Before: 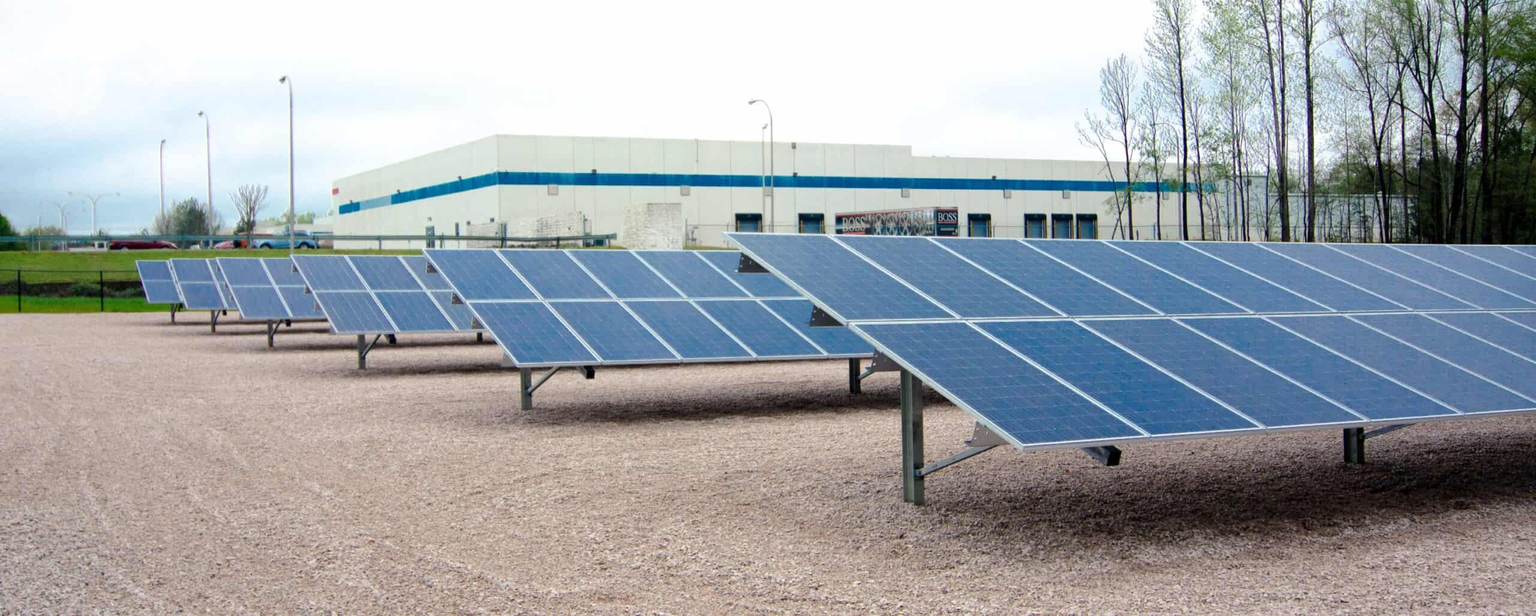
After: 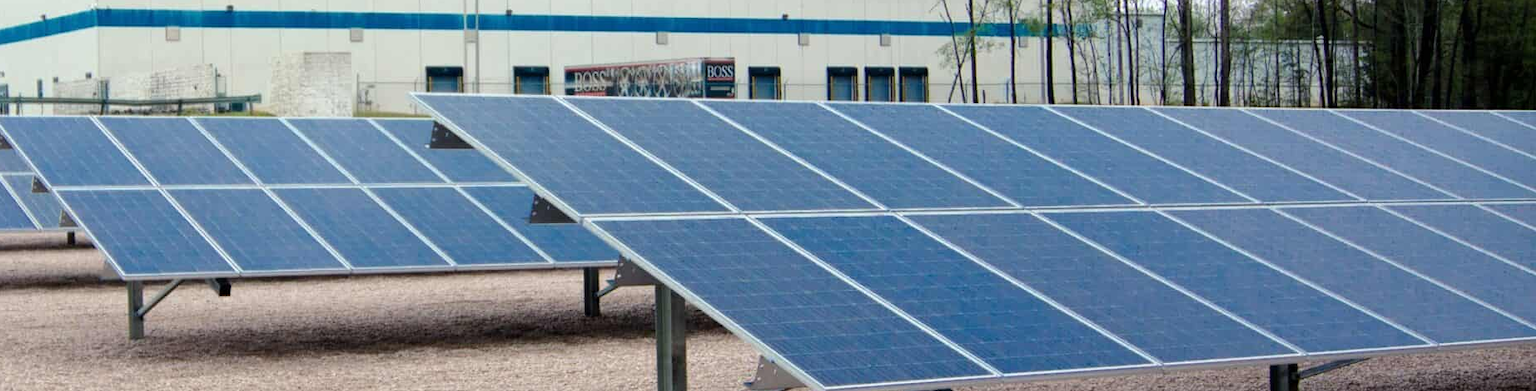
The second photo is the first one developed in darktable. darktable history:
crop and rotate: left 27.891%, top 26.904%, bottom 27.27%
